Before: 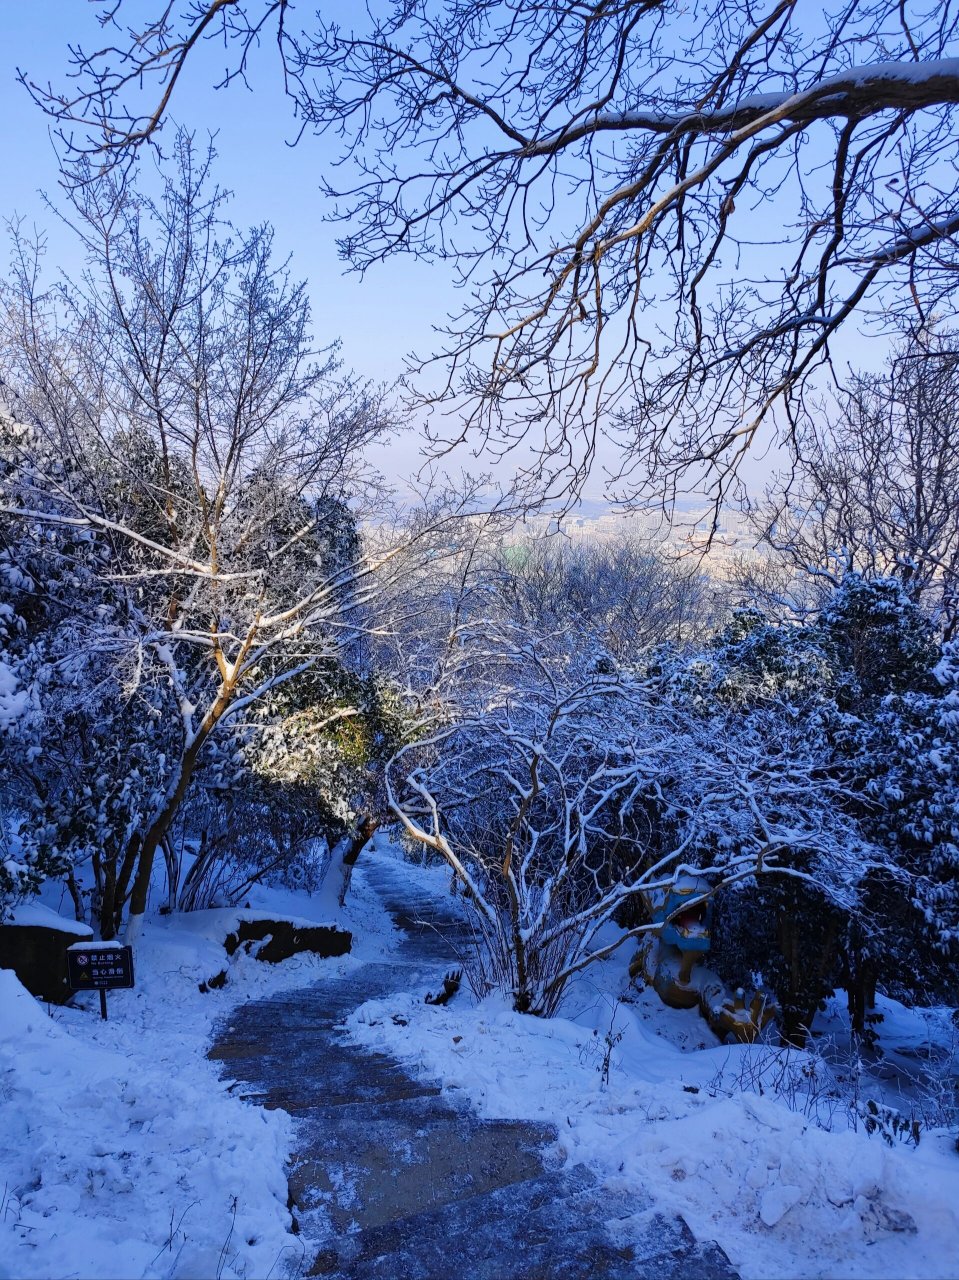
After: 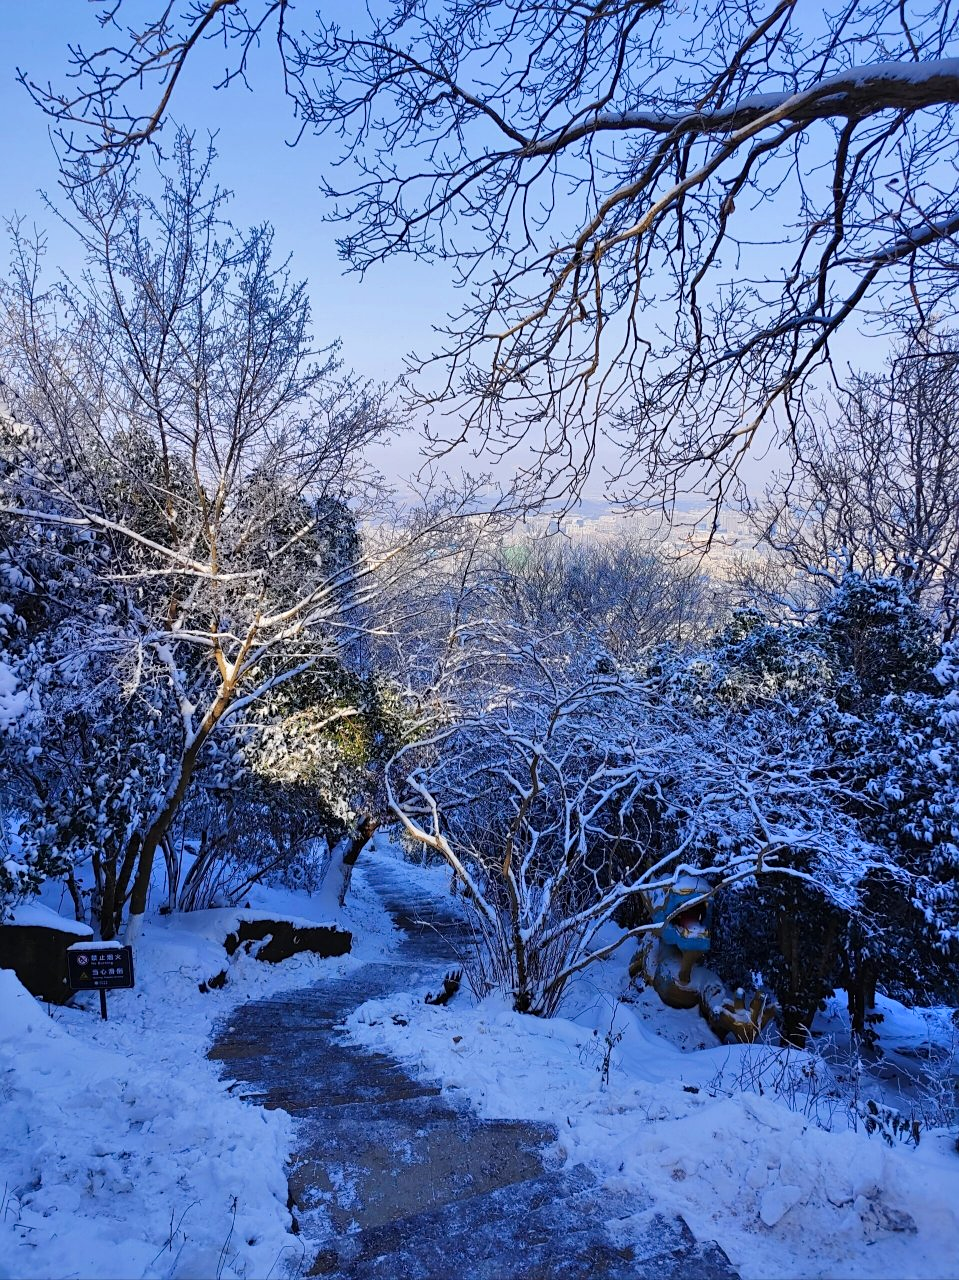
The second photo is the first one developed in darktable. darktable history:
vibrance: on, module defaults
color zones: curves: ch1 [(0, 0.469) (0.01, 0.469) (0.12, 0.446) (0.248, 0.469) (0.5, 0.5) (0.748, 0.5) (0.99, 0.469) (1, 0.469)]
shadows and highlights: soften with gaussian
sharpen: amount 0.2
